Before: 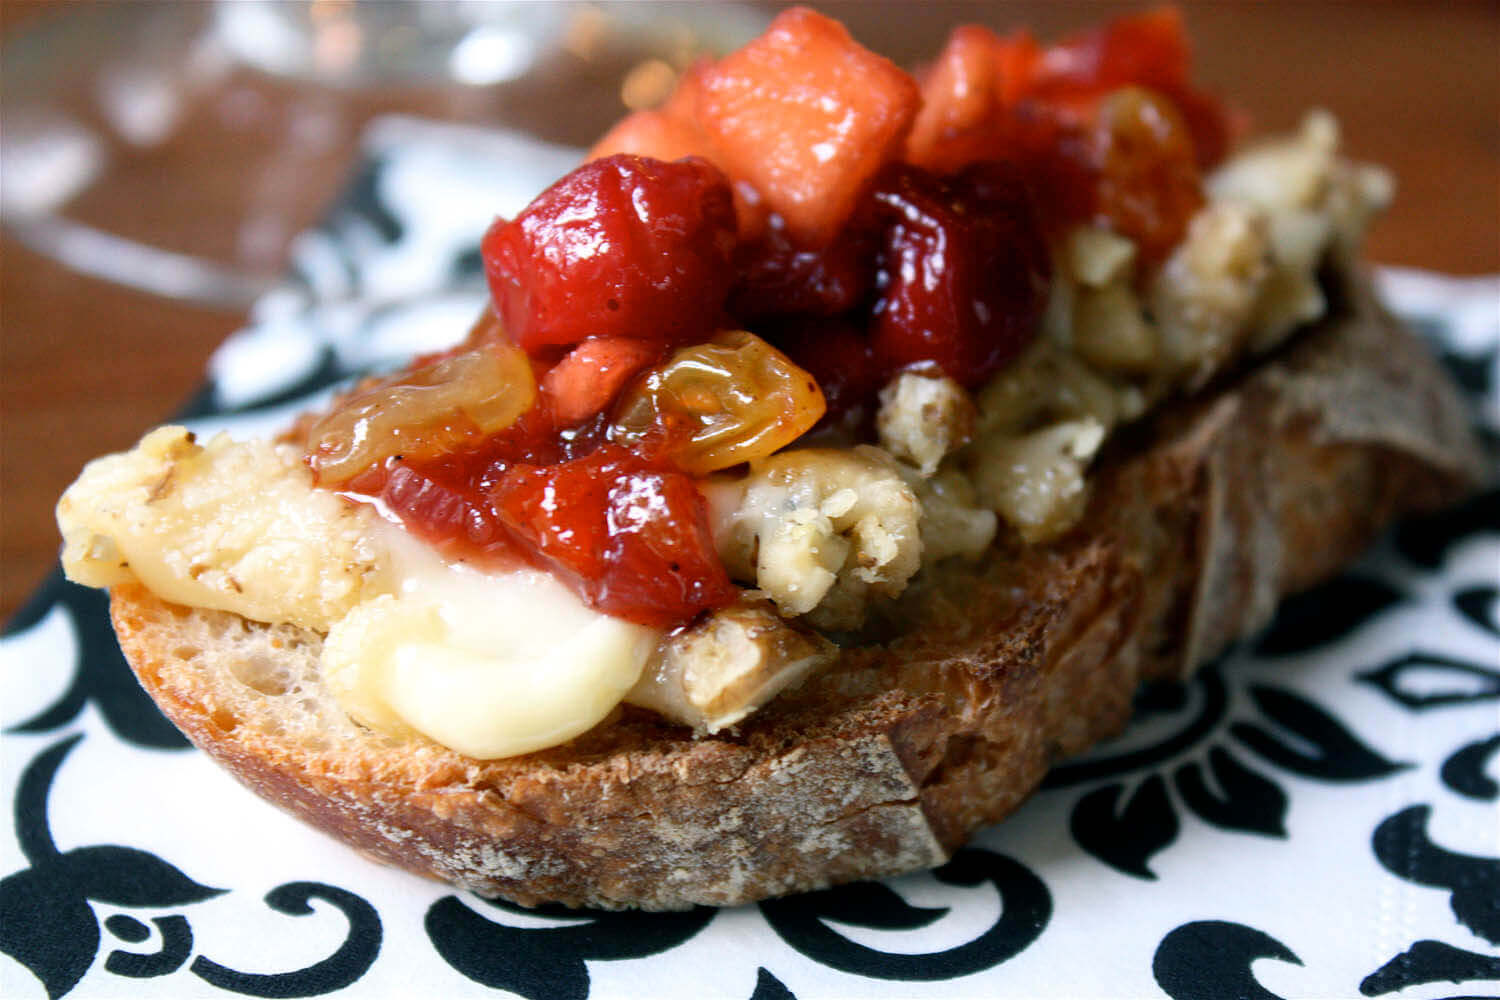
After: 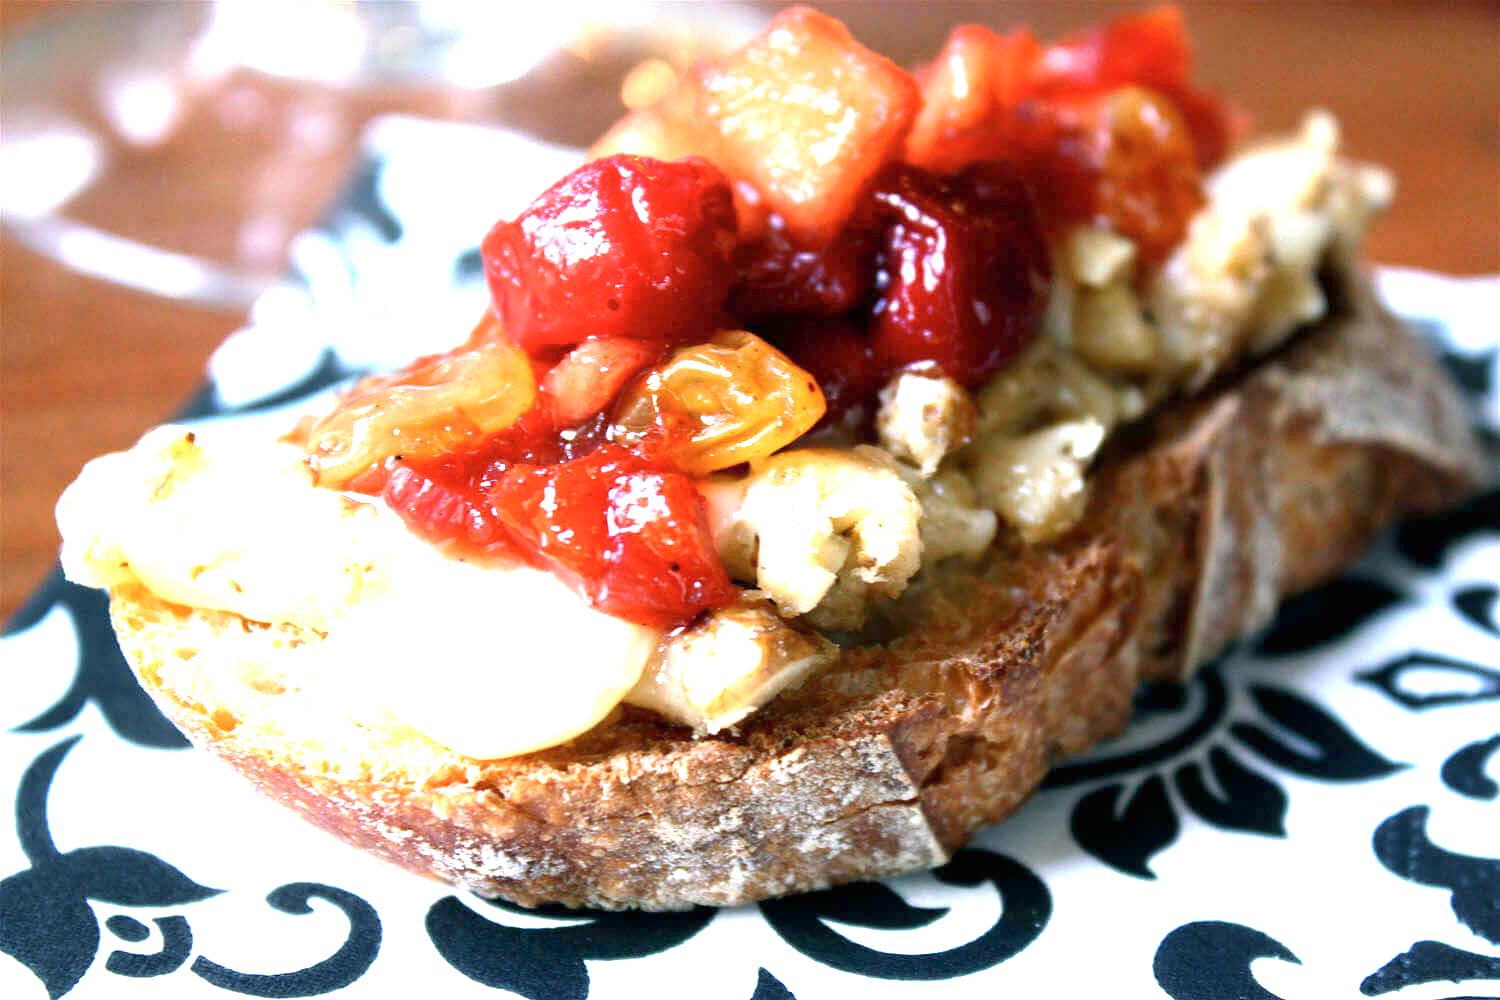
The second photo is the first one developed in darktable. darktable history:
exposure: exposure 1.5 EV, compensate highlight preservation false
color calibration: illuminant as shot in camera, x 0.358, y 0.373, temperature 4628.91 K
tone curve: color space Lab, linked channels, preserve colors none
